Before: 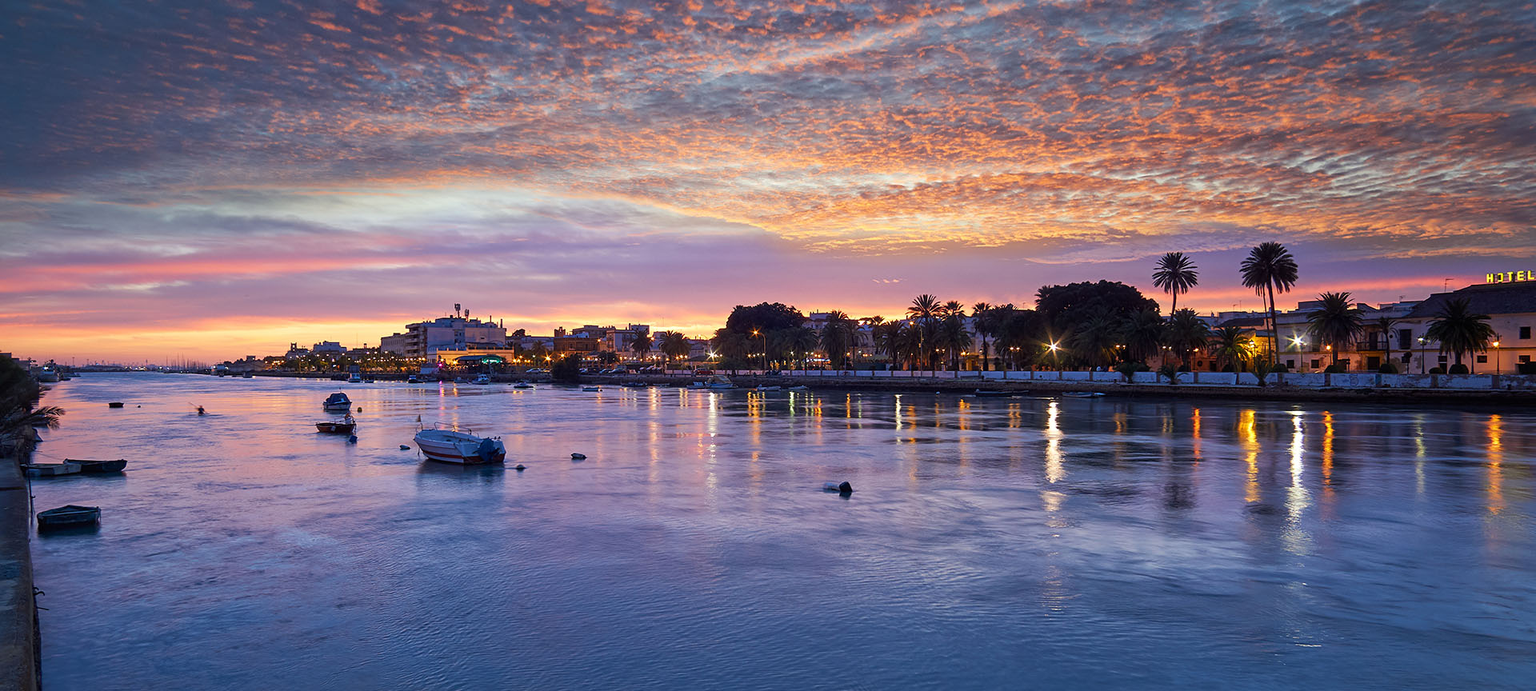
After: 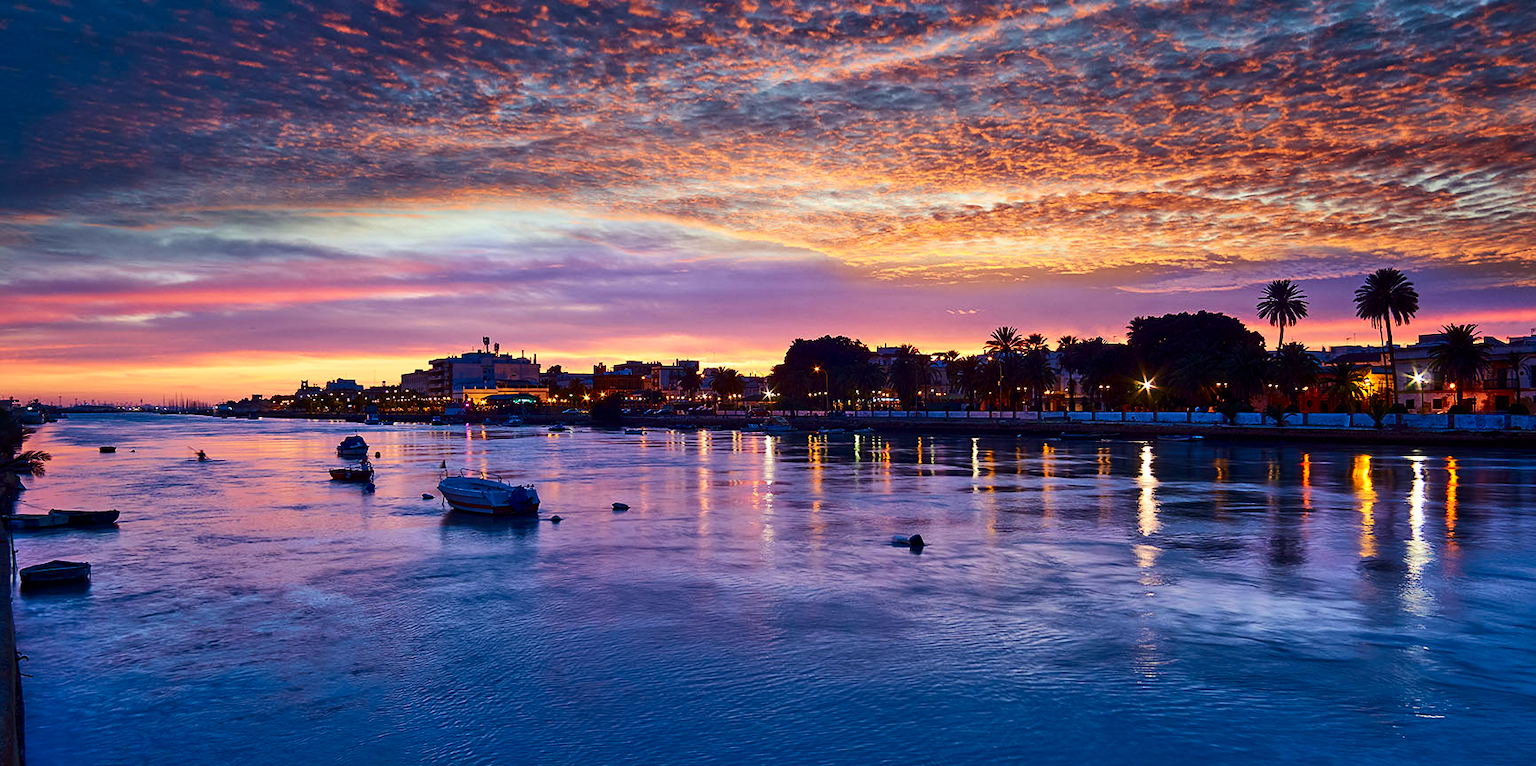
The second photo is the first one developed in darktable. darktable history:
velvia: on, module defaults
contrast brightness saturation: contrast 0.218, brightness -0.181, saturation 0.232
crop and rotate: left 1.299%, right 8.532%
shadows and highlights: low approximation 0.01, soften with gaussian
